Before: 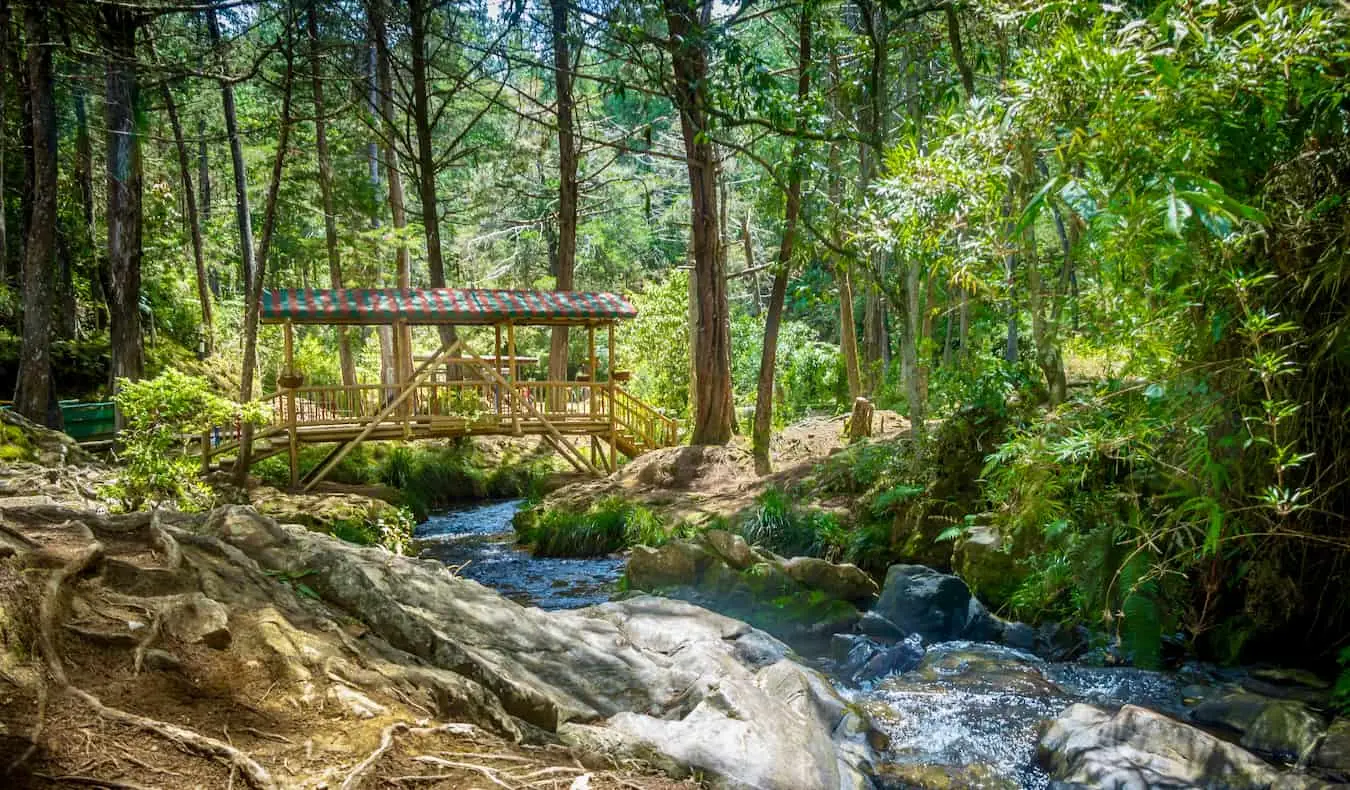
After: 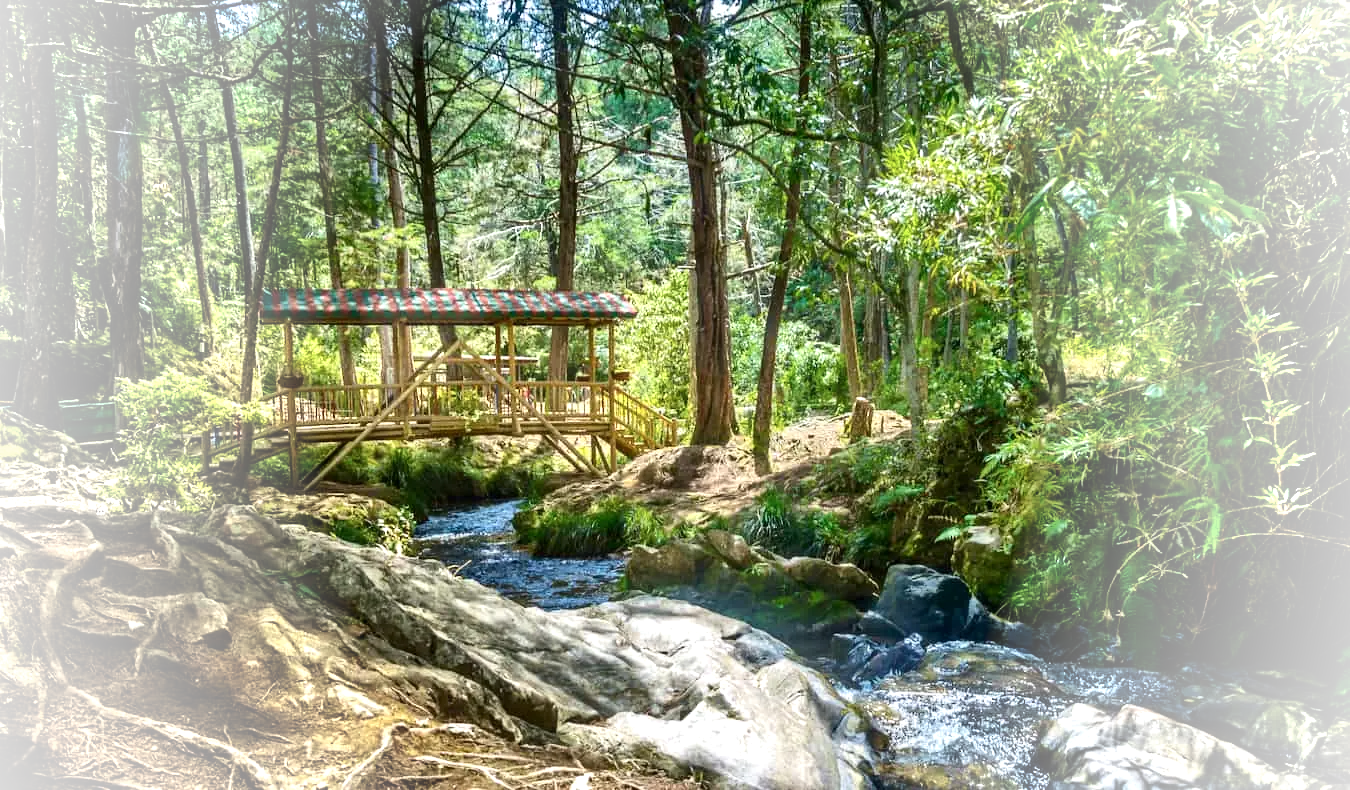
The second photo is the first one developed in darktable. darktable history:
vignetting: fall-off start 72.28%, fall-off radius 108.62%, brightness 0.997, saturation -0.493, width/height ratio 0.73, unbound false
shadows and highlights: radius 112.76, shadows 51.03, white point adjustment 9.1, highlights -5.2, soften with gaussian
contrast brightness saturation: contrast 0.139
